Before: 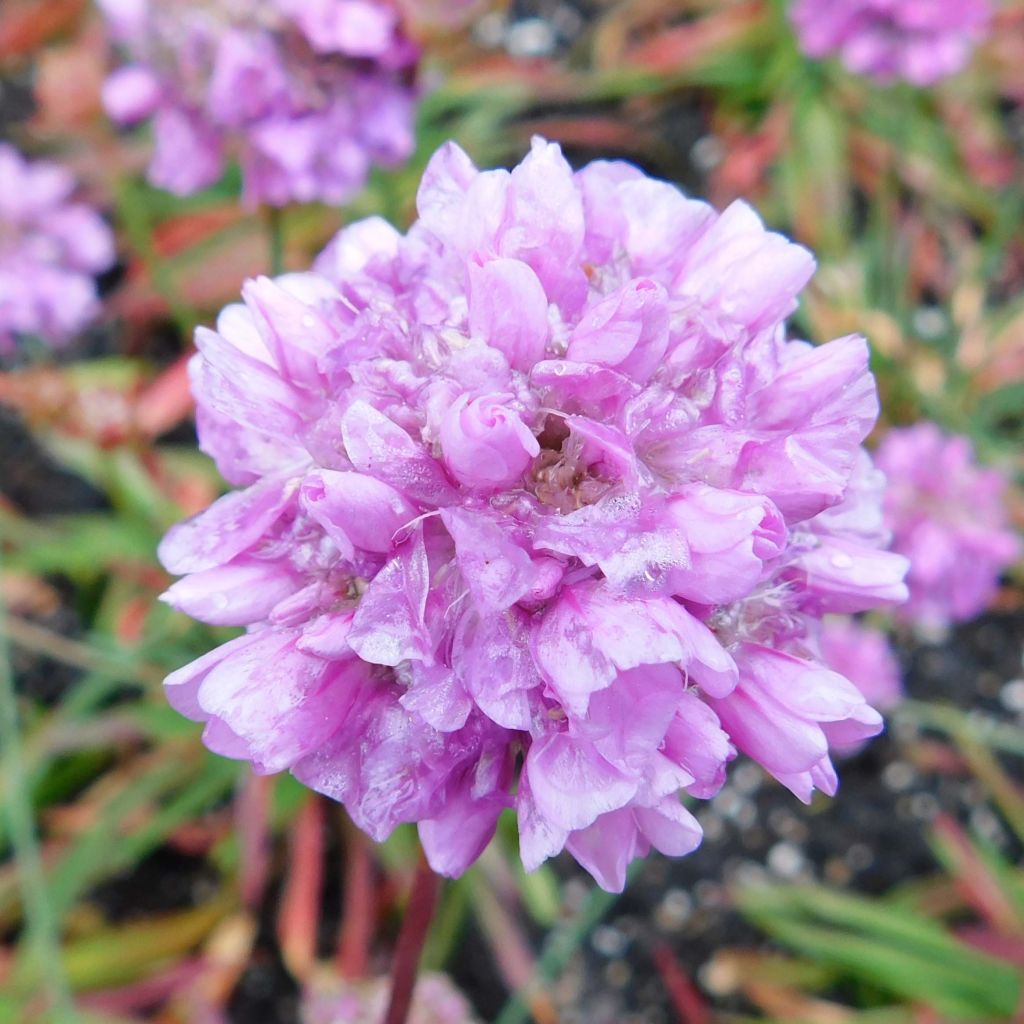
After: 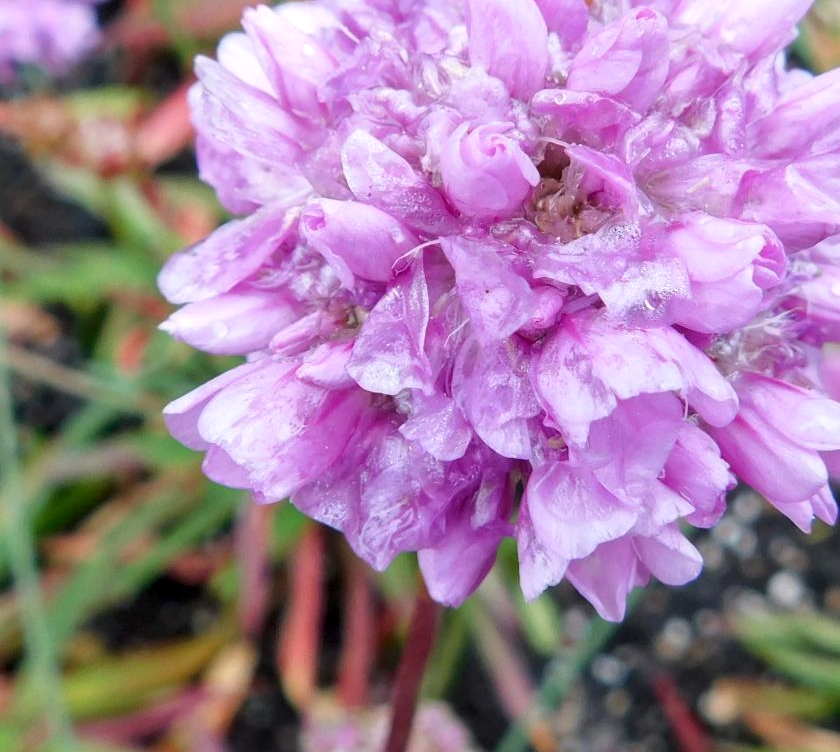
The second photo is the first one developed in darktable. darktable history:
crop: top 26.531%, right 17.959%
local contrast: on, module defaults
